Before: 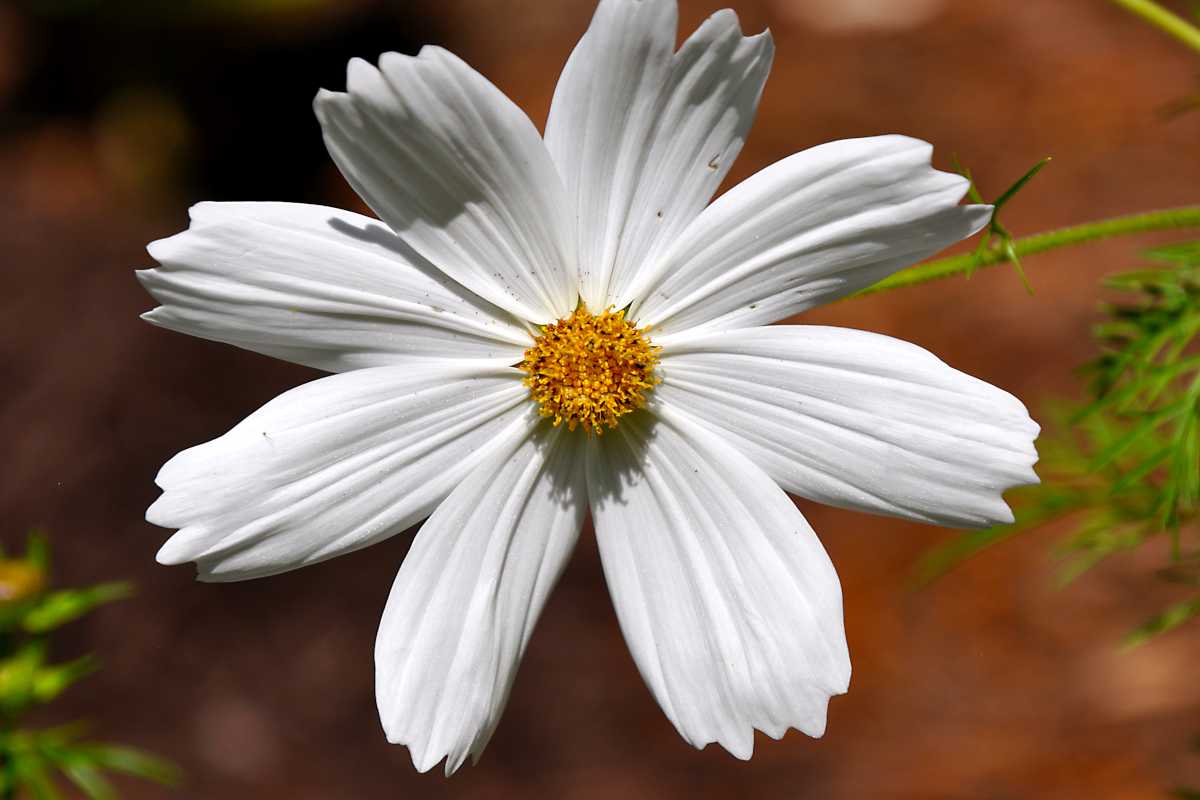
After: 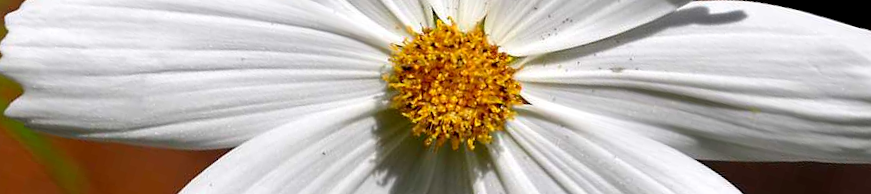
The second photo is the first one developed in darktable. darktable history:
crop and rotate: angle 16.12°, top 30.835%, bottom 35.653%
exposure: black level correction 0.001, compensate highlight preservation false
